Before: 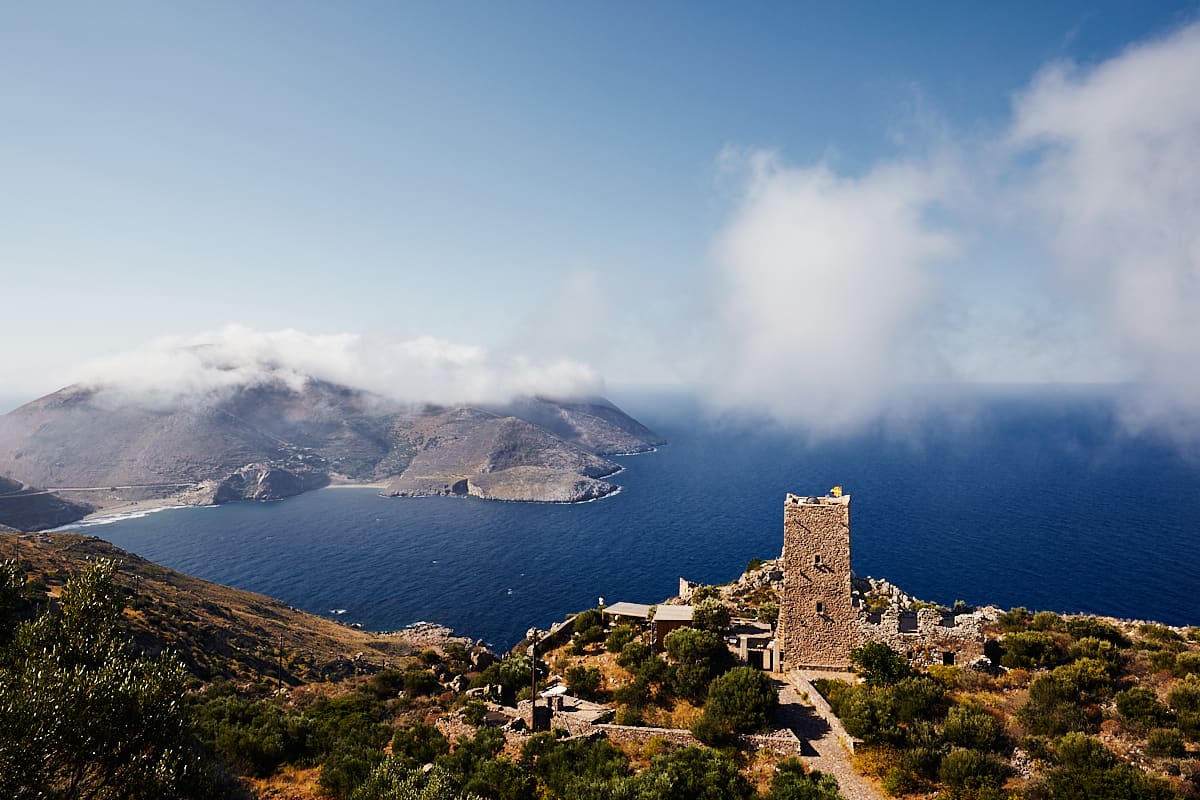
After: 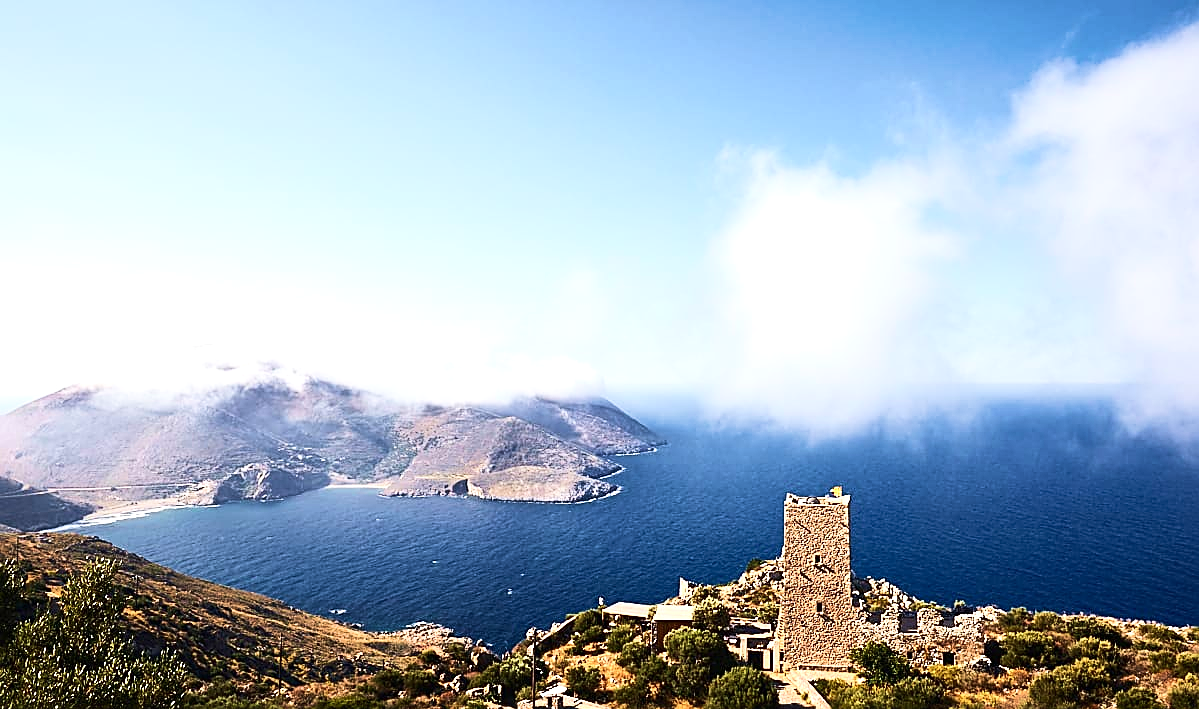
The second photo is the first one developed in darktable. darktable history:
crop and rotate: top 0%, bottom 11.34%
velvia: strength 37.08%
contrast brightness saturation: contrast 0.239, brightness 0.091
exposure: black level correction 0, exposure 0.695 EV, compensate highlight preservation false
sharpen: on, module defaults
